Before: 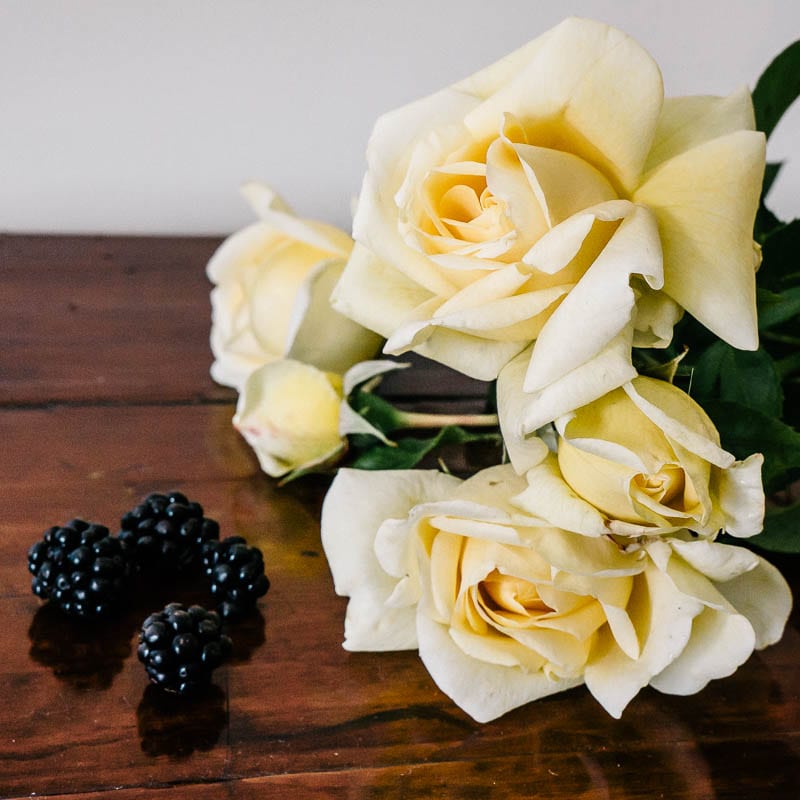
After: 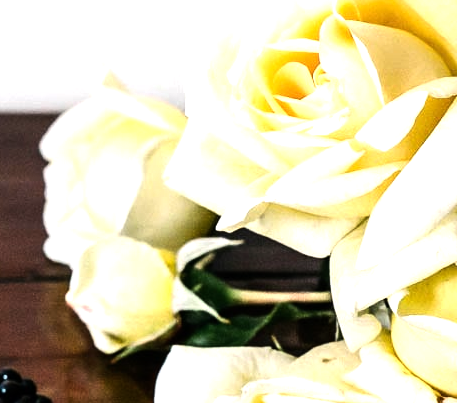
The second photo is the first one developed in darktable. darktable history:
tone equalizer: -8 EV -1.08 EV, -7 EV -1.01 EV, -6 EV -0.867 EV, -5 EV -0.578 EV, -3 EV 0.578 EV, -2 EV 0.867 EV, -1 EV 1.01 EV, +0 EV 1.08 EV, edges refinement/feathering 500, mask exposure compensation -1.57 EV, preserve details no
crop: left 20.932%, top 15.471%, right 21.848%, bottom 34.081%
